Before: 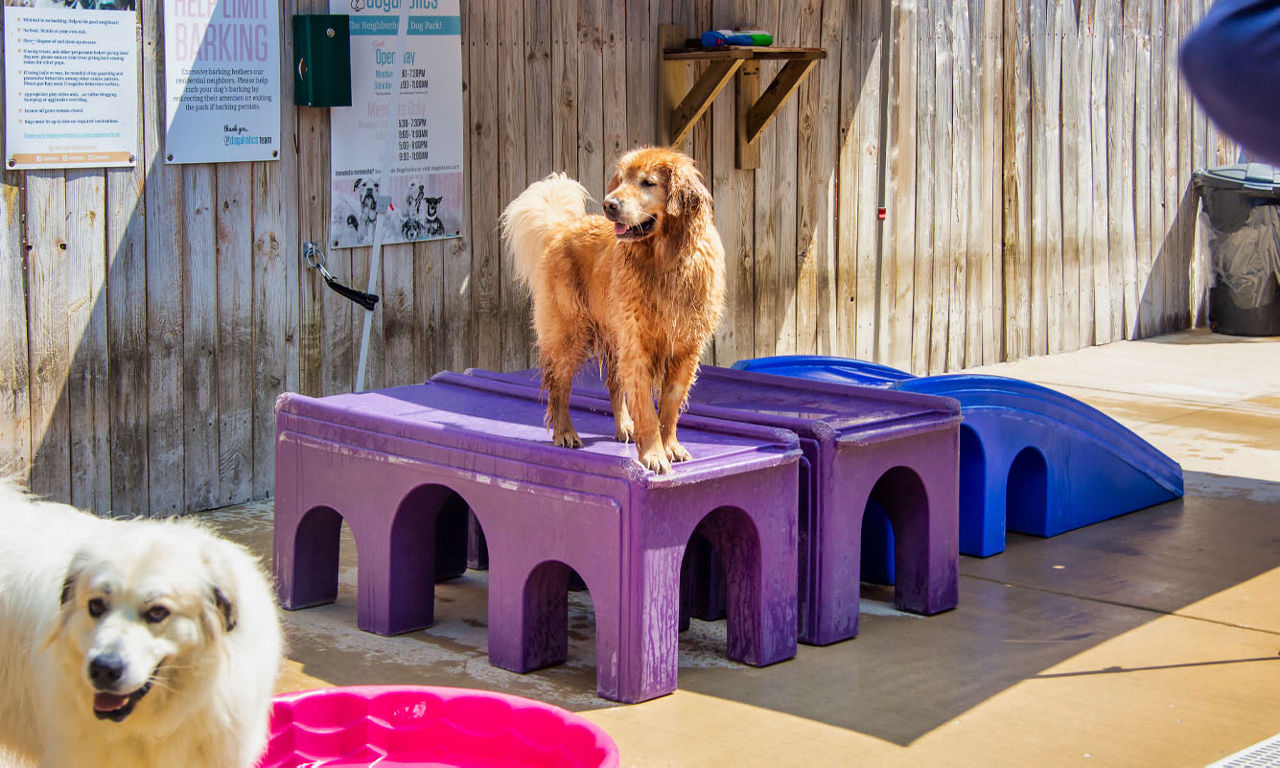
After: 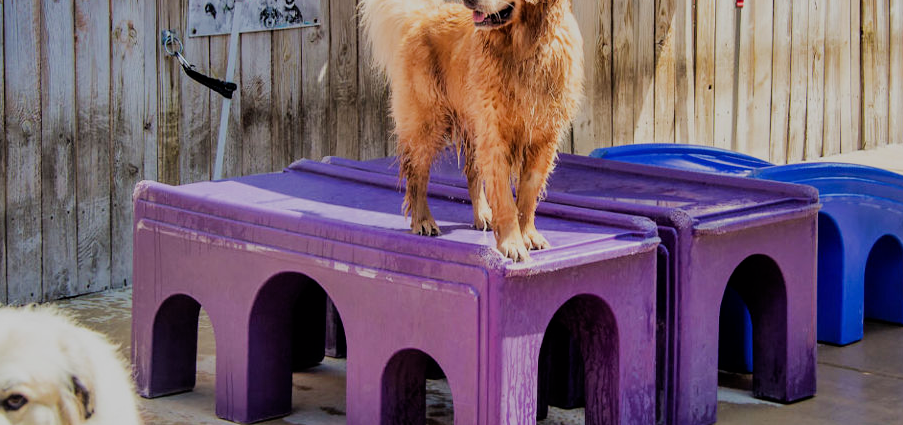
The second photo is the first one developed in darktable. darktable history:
crop: left 11.123%, top 27.61%, right 18.3%, bottom 17.034%
filmic rgb: black relative exposure -6.98 EV, white relative exposure 5.63 EV, hardness 2.86
